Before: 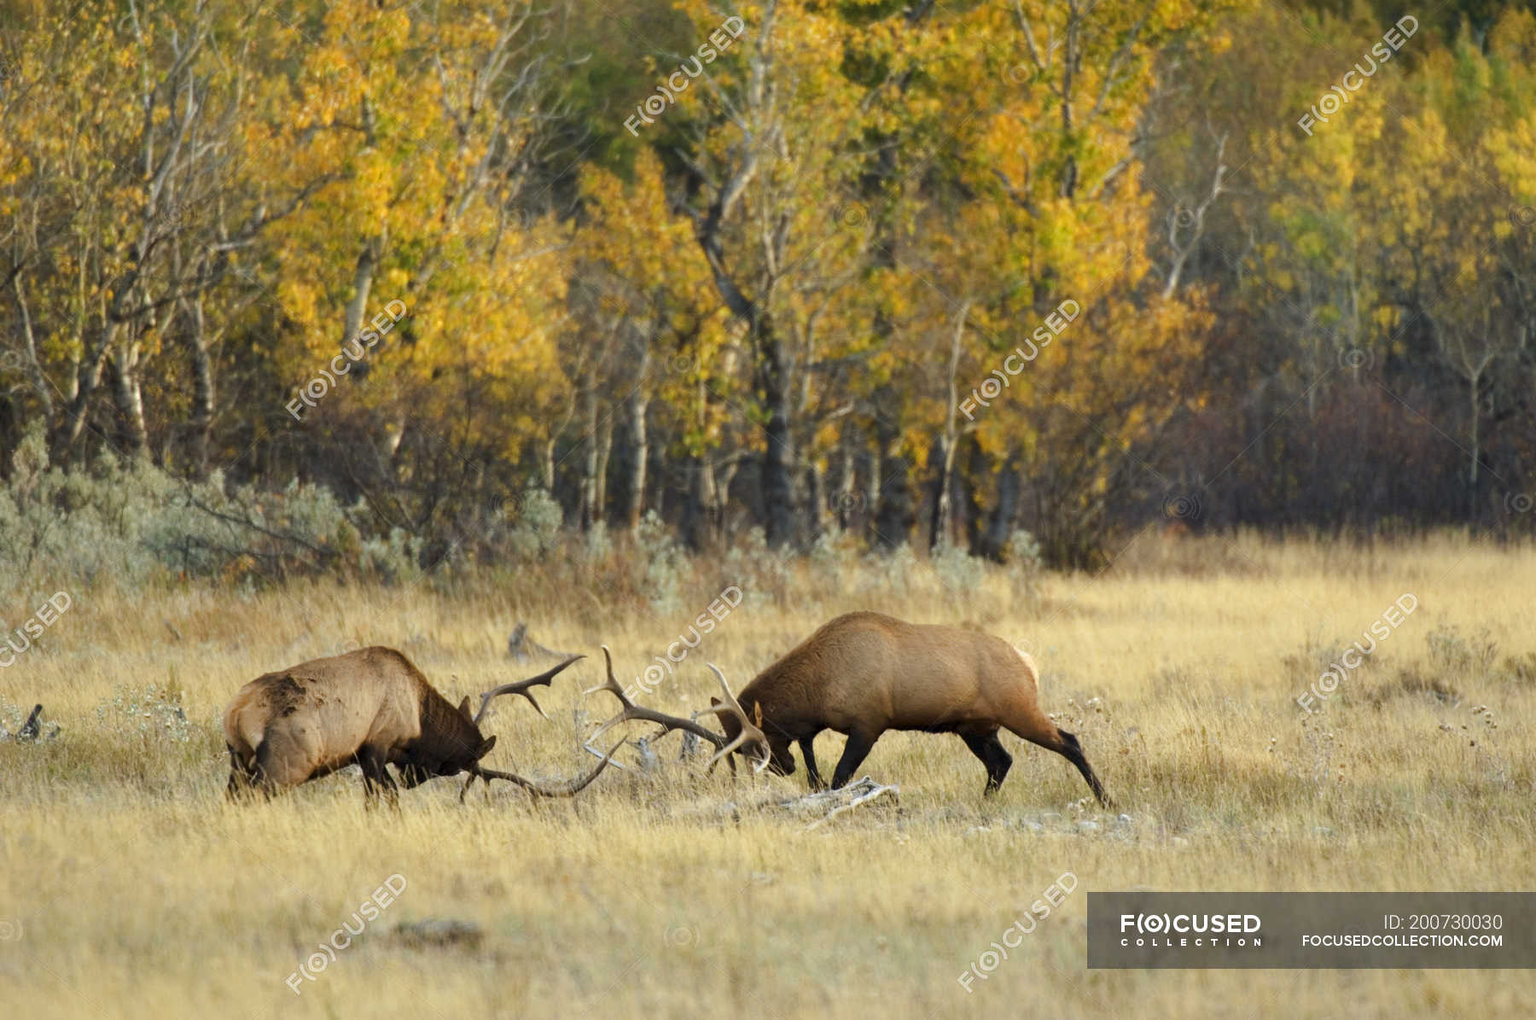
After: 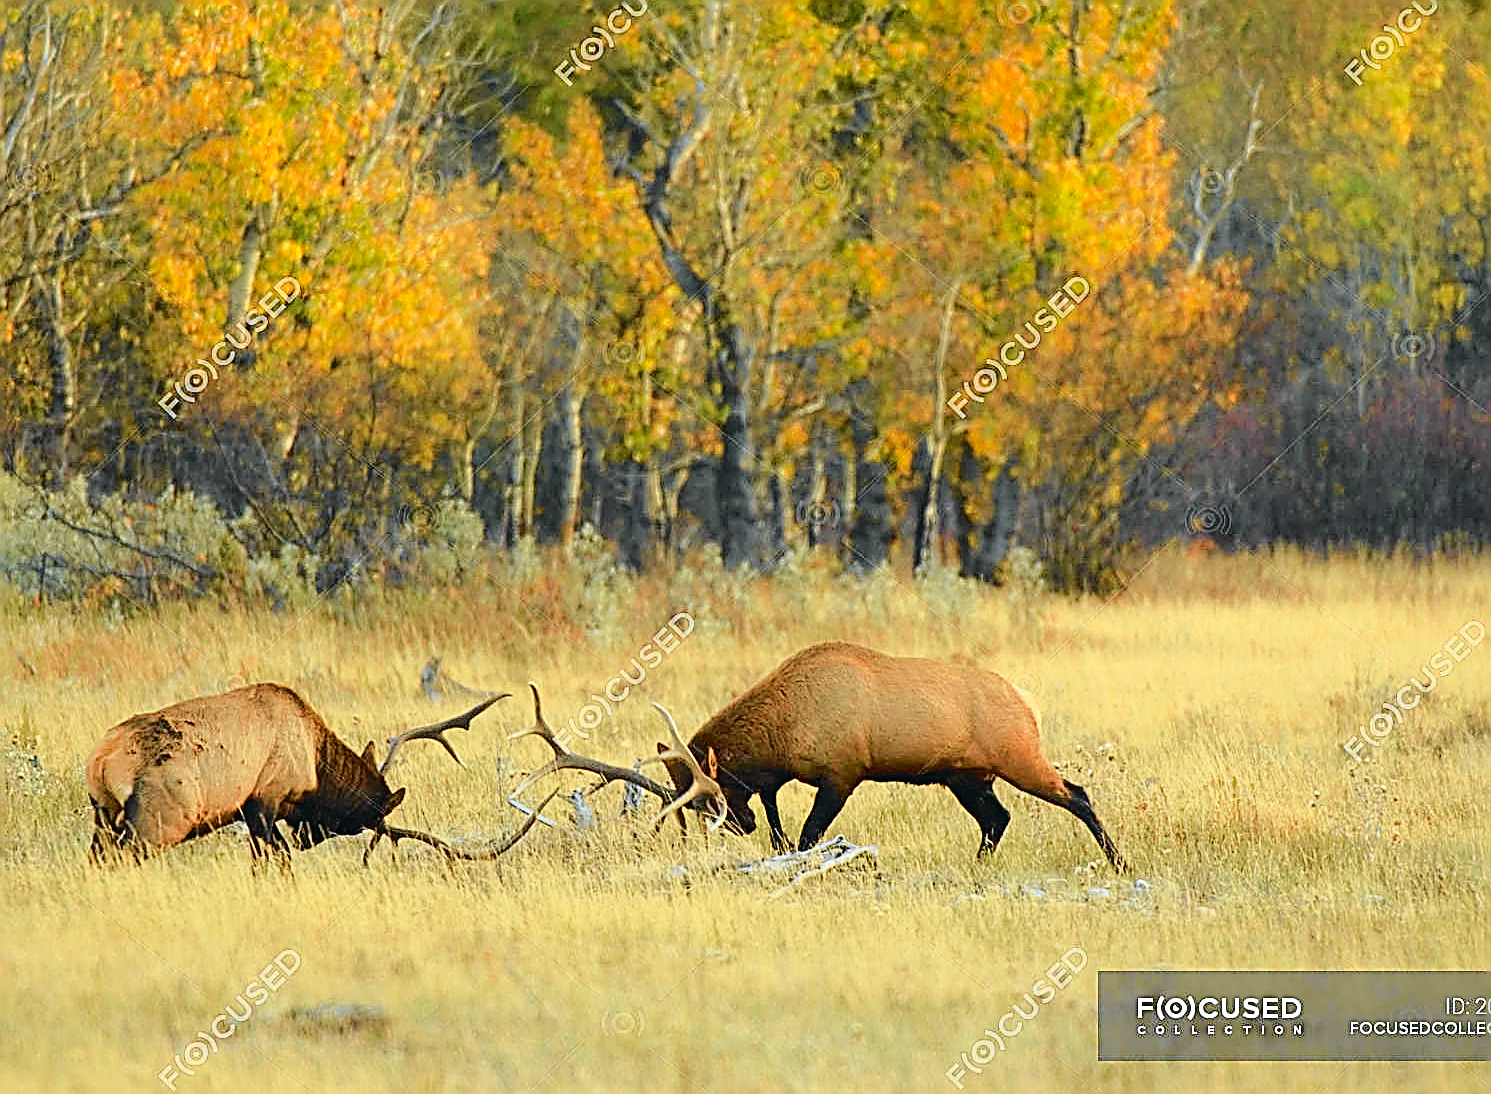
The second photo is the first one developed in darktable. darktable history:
tone curve: curves: ch0 [(0, 0.015) (0.084, 0.074) (0.162, 0.165) (0.304, 0.382) (0.466, 0.576) (0.654, 0.741) (0.848, 0.906) (0.984, 0.963)]; ch1 [(0, 0) (0.34, 0.235) (0.46, 0.46) (0.515, 0.502) (0.553, 0.567) (0.764, 0.815) (1, 1)]; ch2 [(0, 0) (0.44, 0.458) (0.479, 0.492) (0.524, 0.507) (0.547, 0.579) (0.673, 0.712) (1, 1)], color space Lab, independent channels, preserve colors none
crop: left 9.807%, top 6.259%, right 7.334%, bottom 2.177%
sharpen: amount 1.861
contrast equalizer: y [[0.439, 0.44, 0.442, 0.457, 0.493, 0.498], [0.5 ×6], [0.5 ×6], [0 ×6], [0 ×6]], mix 0.59
